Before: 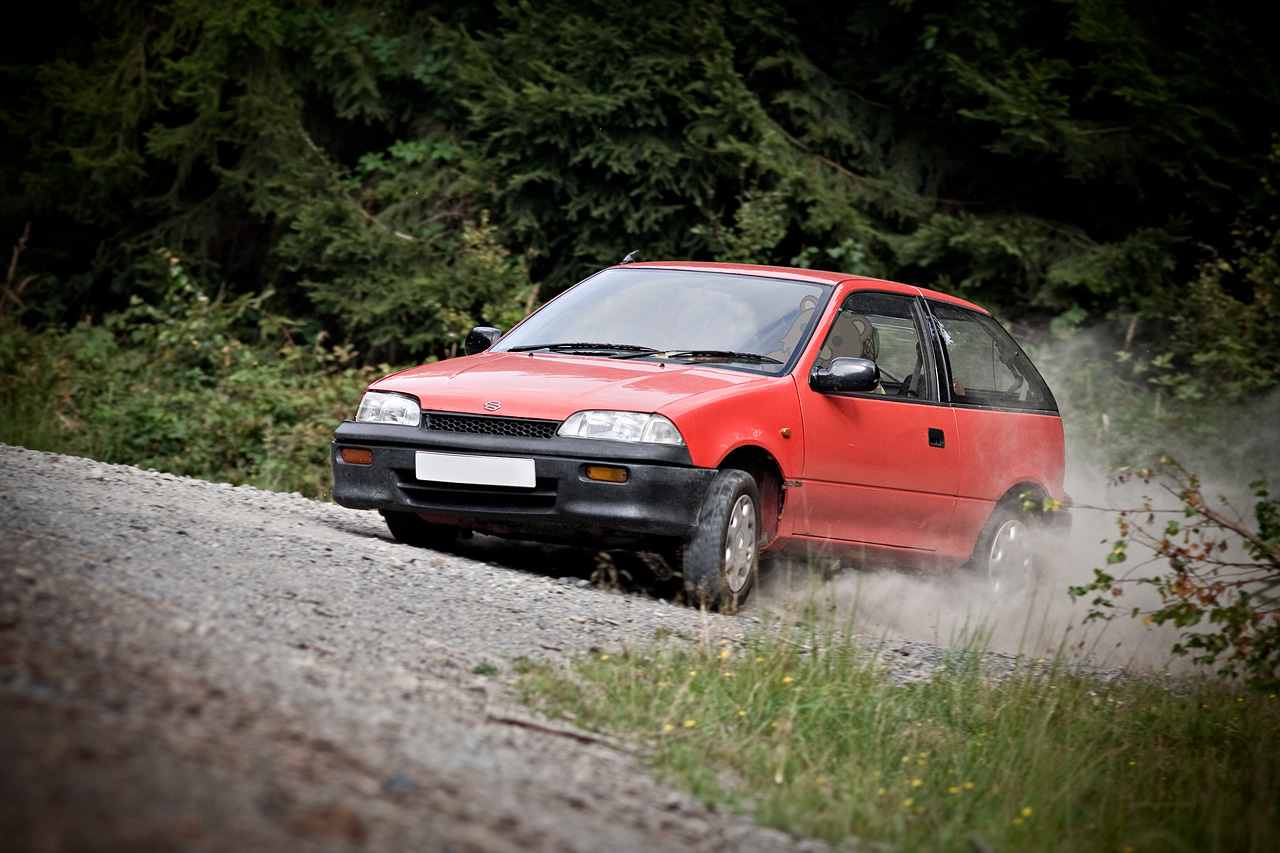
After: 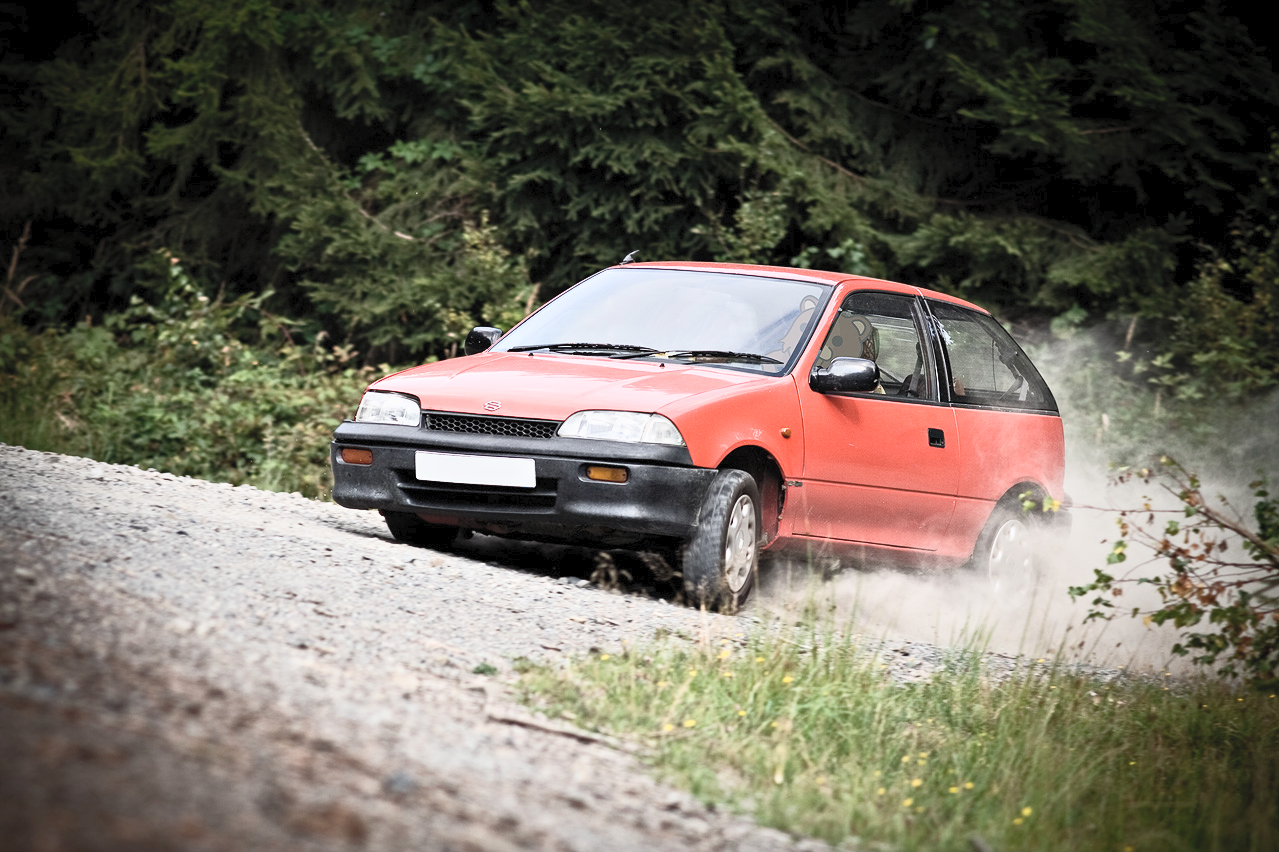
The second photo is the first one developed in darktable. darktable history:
contrast brightness saturation: contrast 0.39, brightness 0.53
graduated density: on, module defaults
